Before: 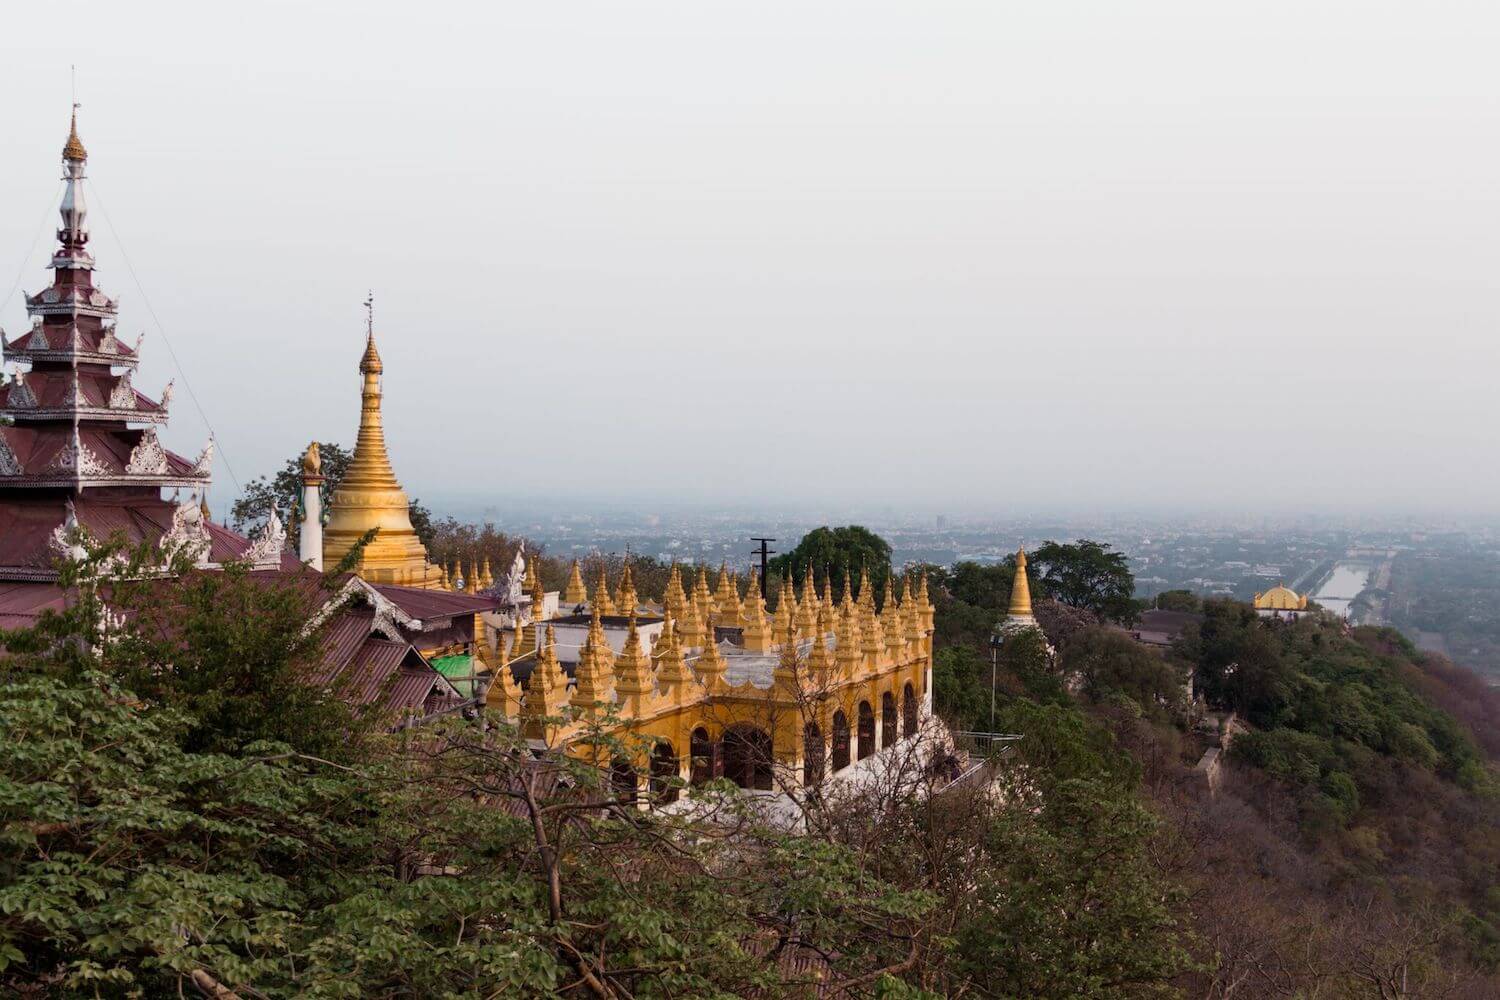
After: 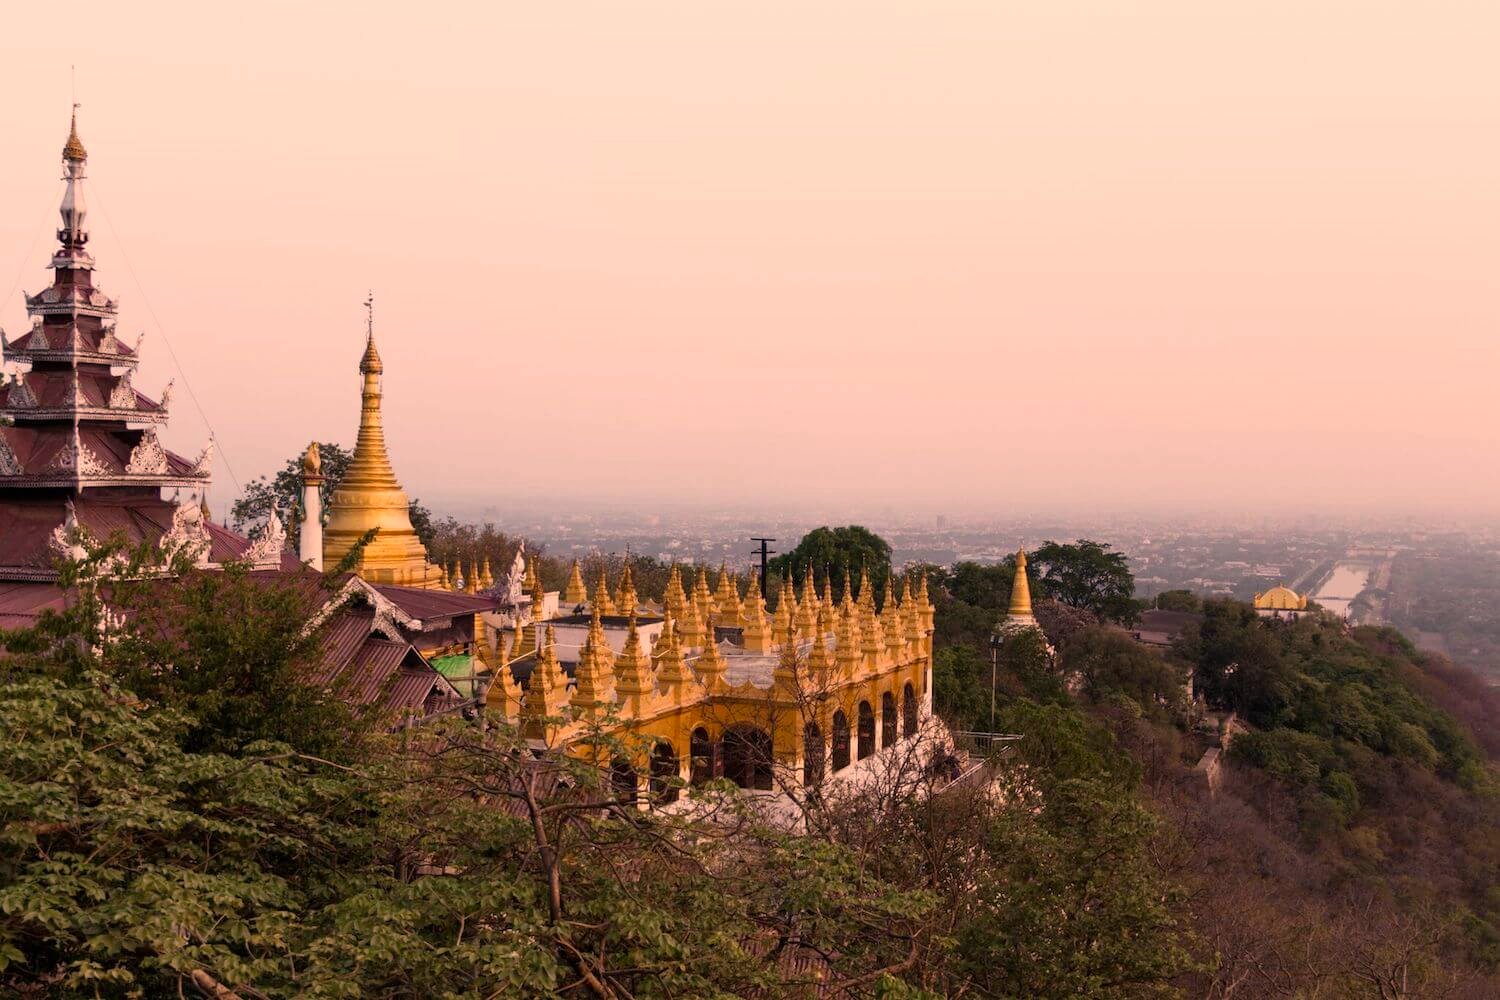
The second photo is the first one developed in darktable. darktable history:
contrast brightness saturation: saturation -0.061
color correction: highlights a* 21.85, highlights b* 21.65
color balance rgb: perceptual saturation grading › global saturation -1.939%, perceptual saturation grading › highlights -7.171%, perceptual saturation grading › mid-tones 8.007%, perceptual saturation grading › shadows 4.954%
